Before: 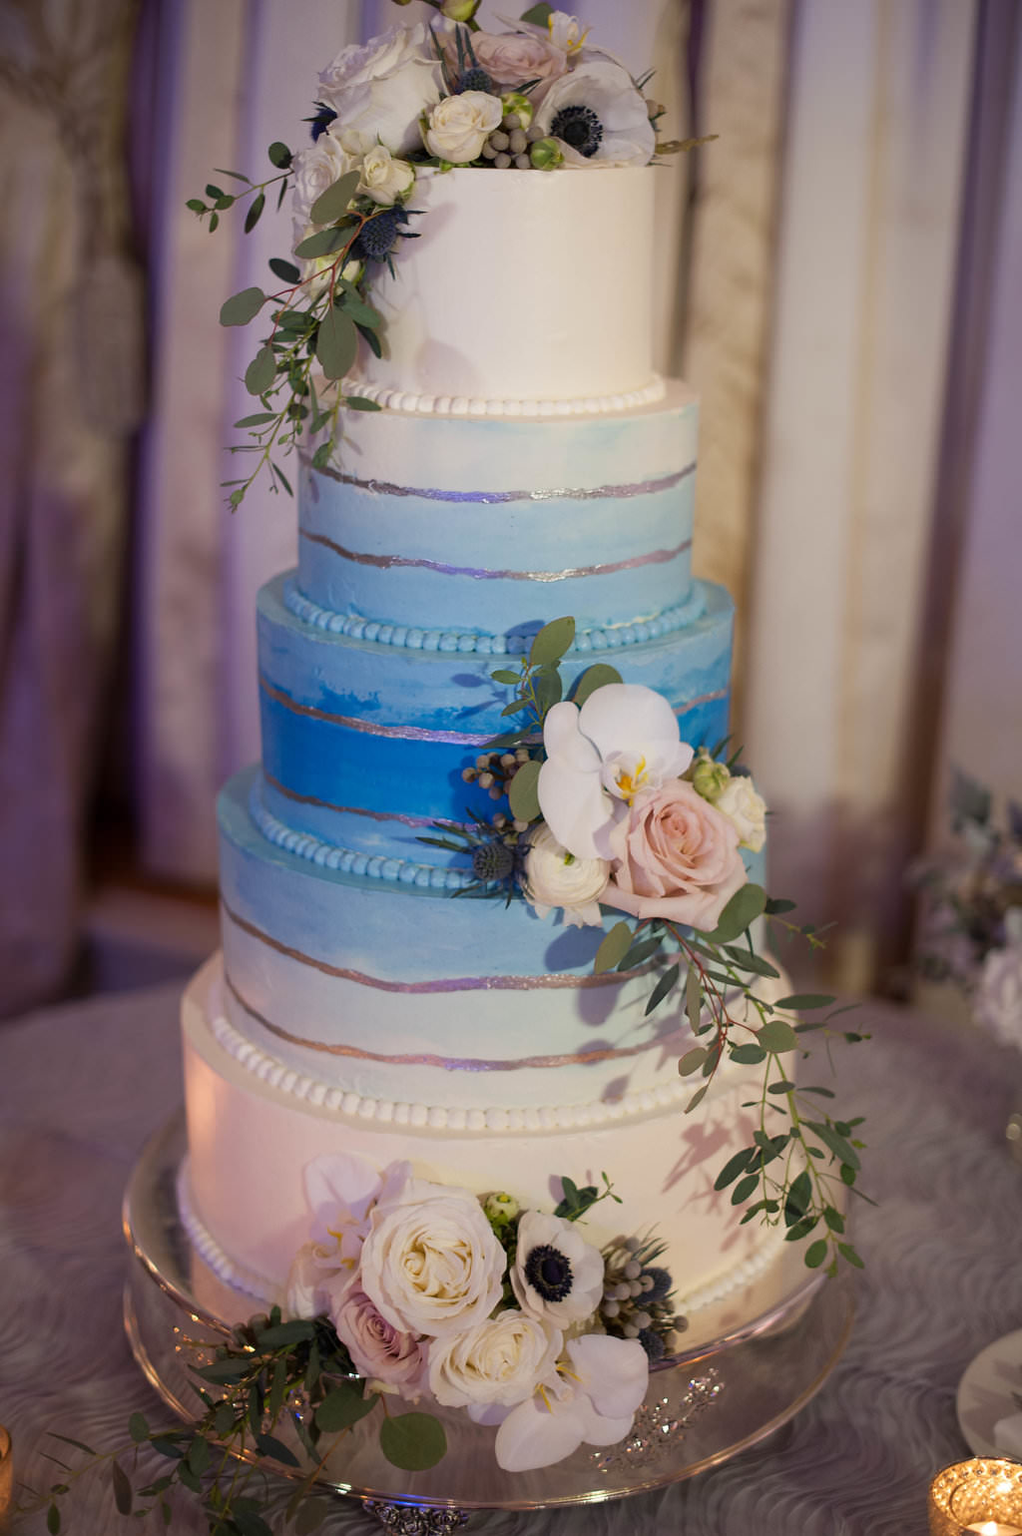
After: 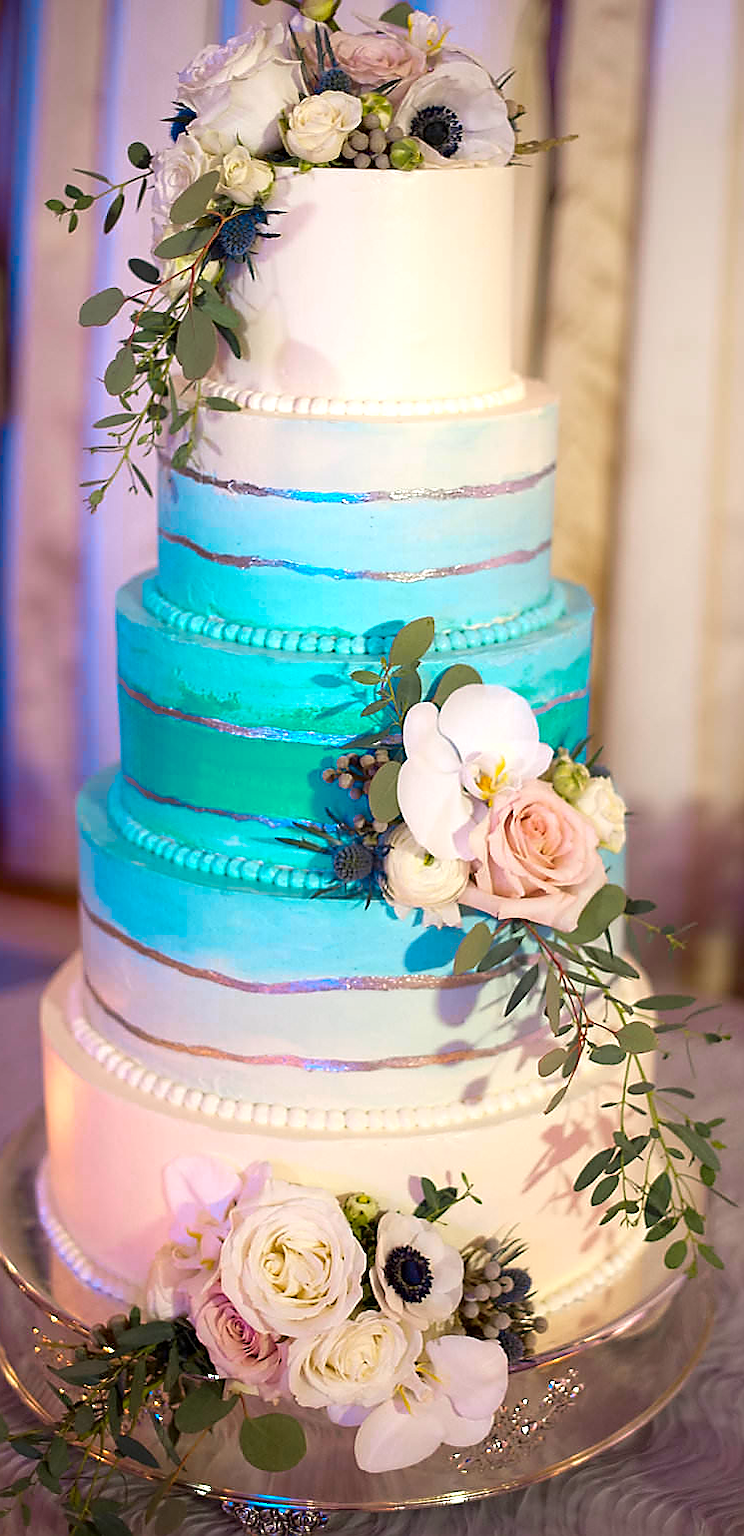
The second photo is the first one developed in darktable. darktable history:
crop: left 13.788%, top 0%, right 13.369%
exposure: black level correction 0.001, exposure 0.672 EV, compensate exposure bias true, compensate highlight preservation false
sharpen: radius 1.389, amount 1.237, threshold 0.802
contrast brightness saturation: saturation 0.103
color zones: curves: ch0 [(0.254, 0.492) (0.724, 0.62)]; ch1 [(0.25, 0.528) (0.719, 0.796)]; ch2 [(0, 0.472) (0.25, 0.5) (0.73, 0.184)]
